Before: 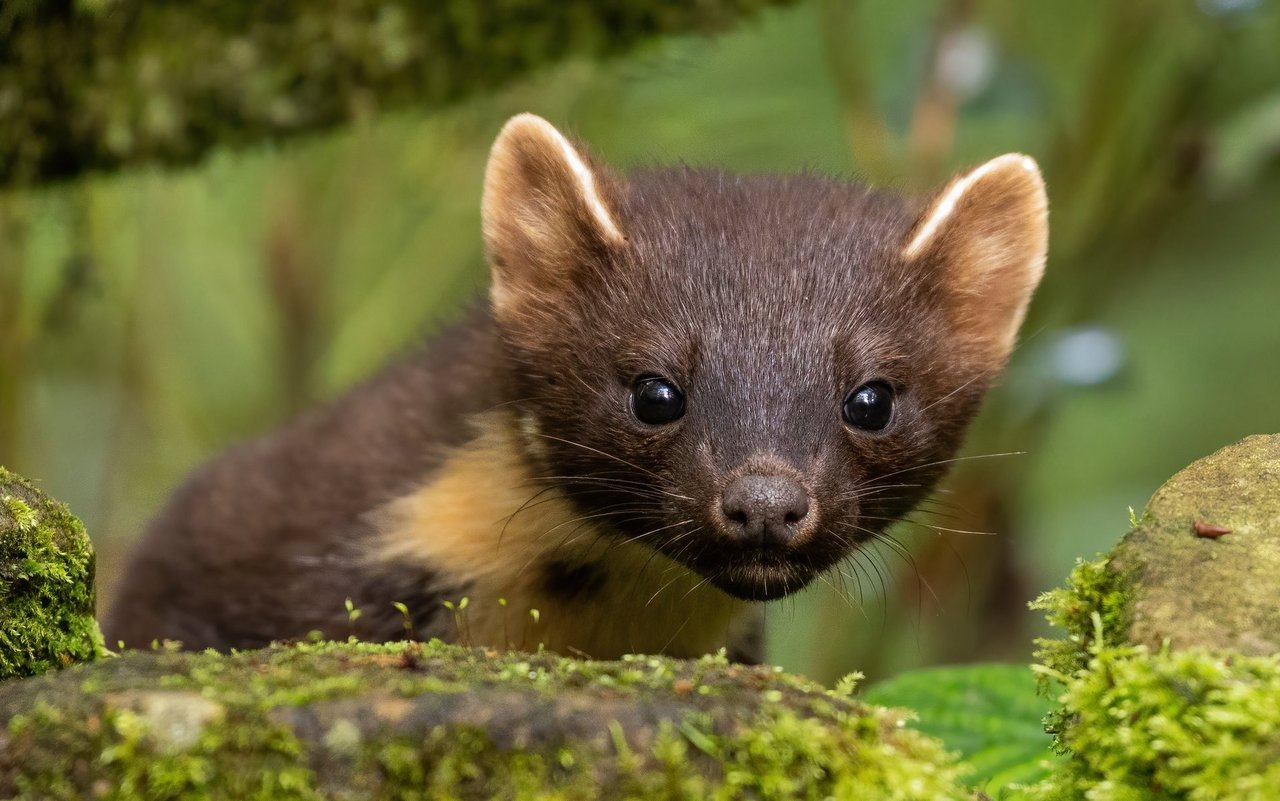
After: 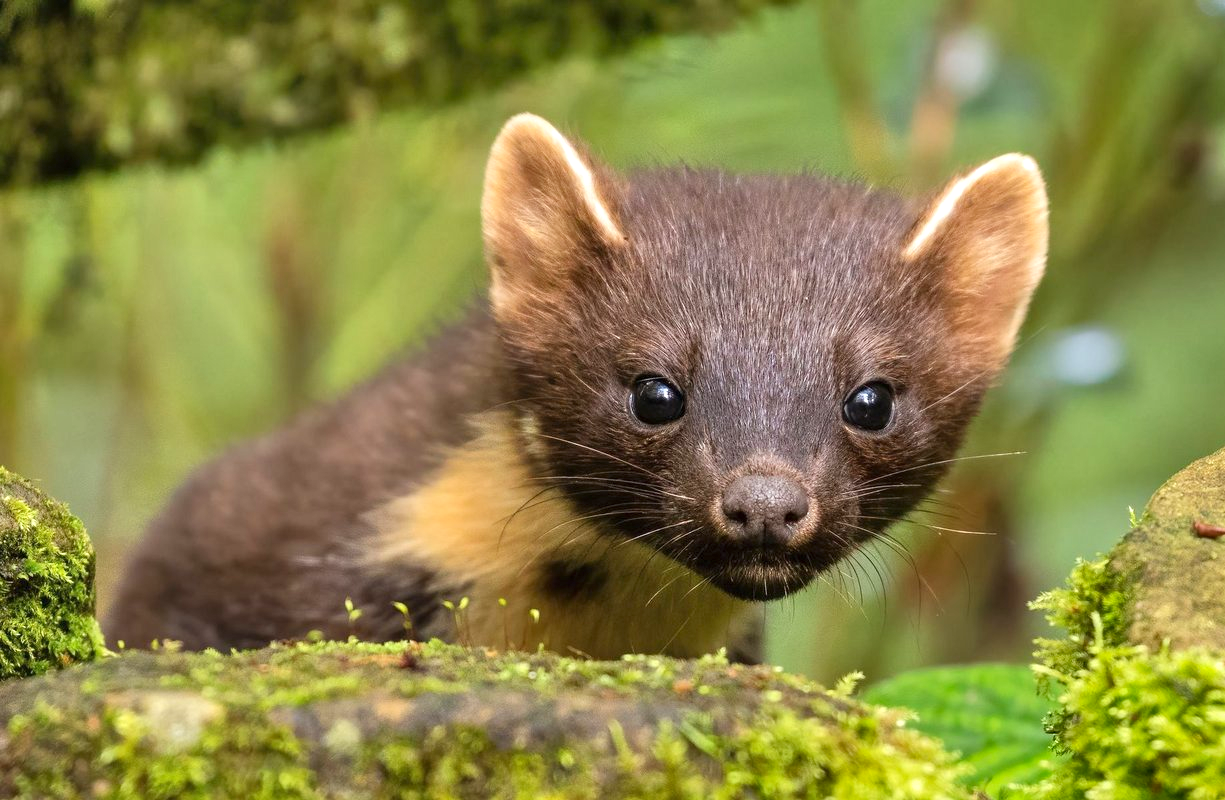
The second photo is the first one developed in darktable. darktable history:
tone equalizer: -8 EV 1.02 EV, -7 EV 1.03 EV, -6 EV 0.991 EV, -5 EV 1.01 EV, -4 EV 1.02 EV, -3 EV 0.728 EV, -2 EV 0.513 EV, -1 EV 0.257 EV, edges refinement/feathering 500, mask exposure compensation -1.57 EV, preserve details guided filter
shadows and highlights: shadows 58.84, soften with gaussian
crop: right 4.268%, bottom 0.04%
